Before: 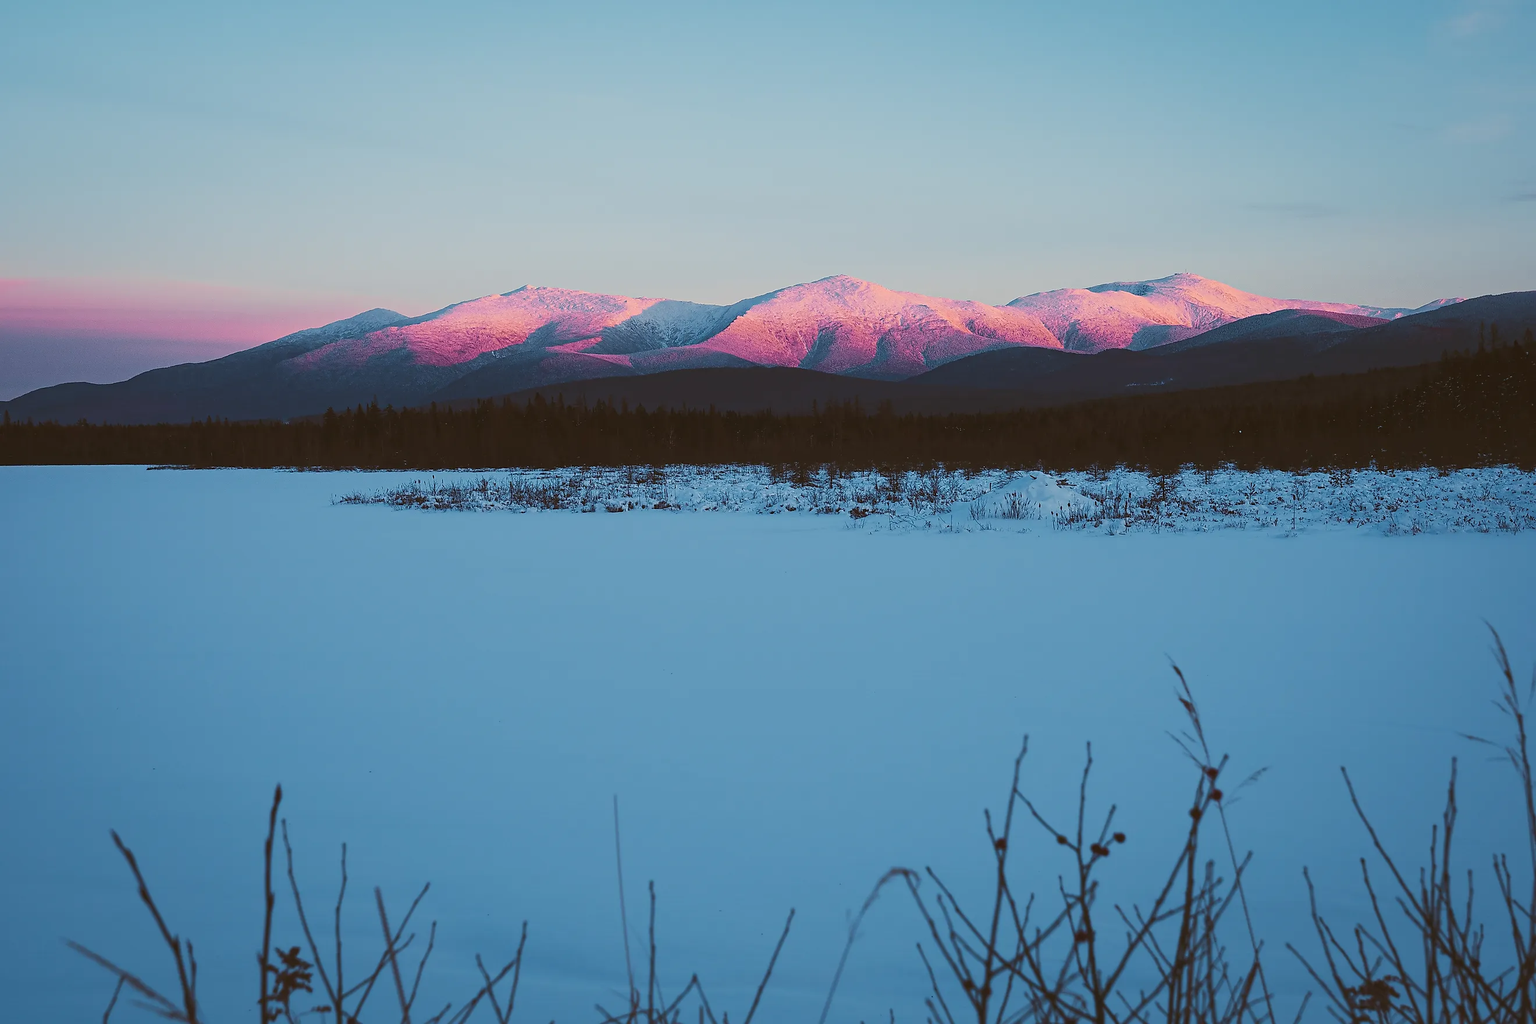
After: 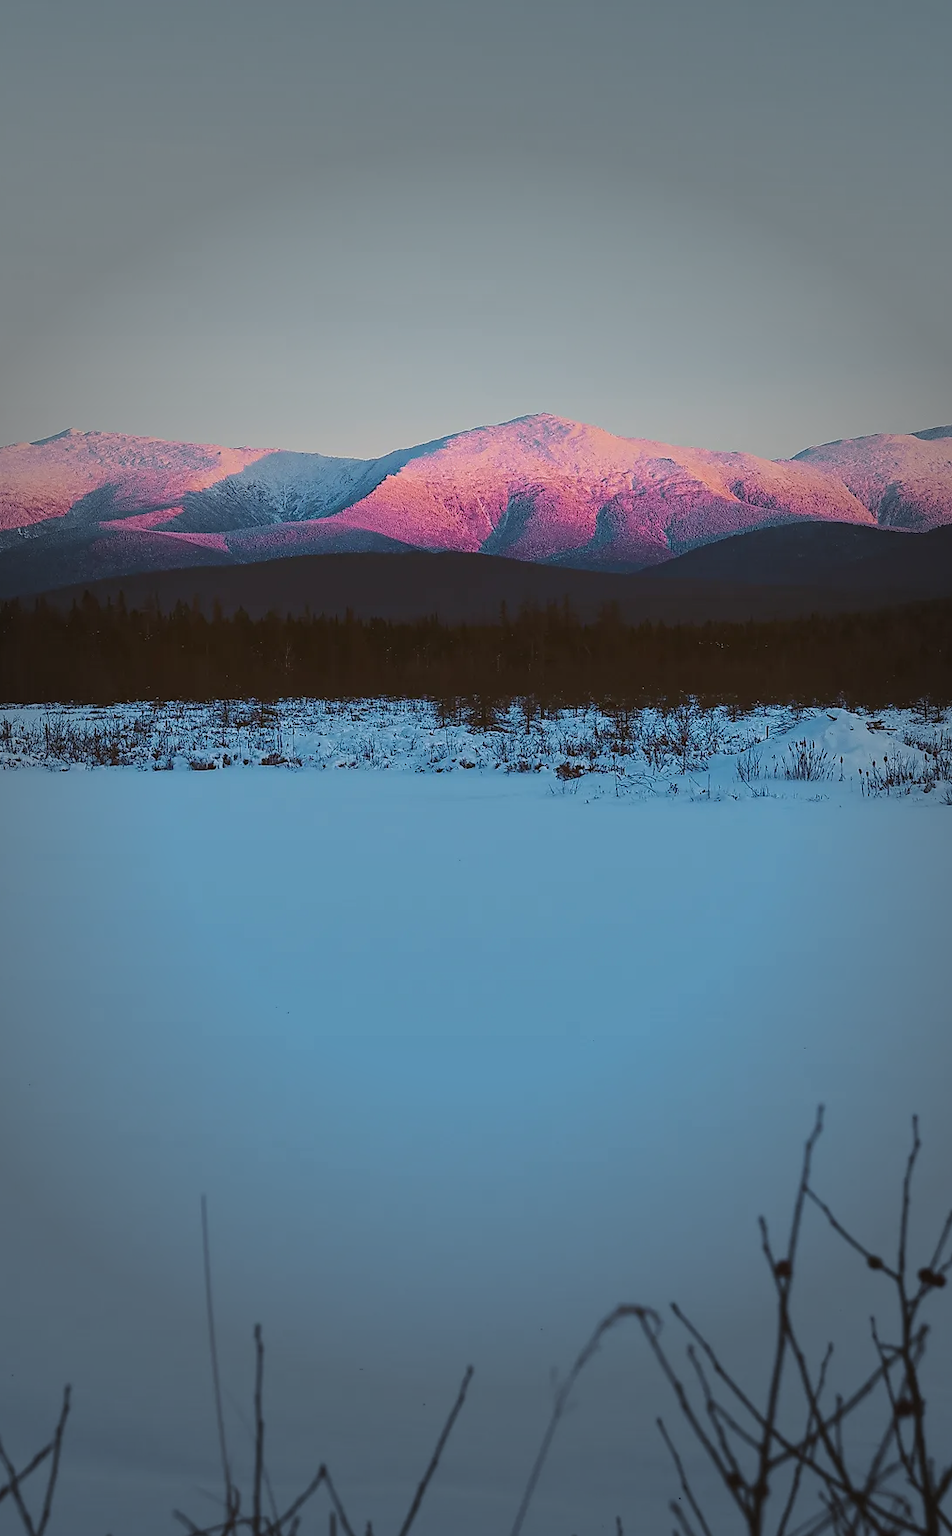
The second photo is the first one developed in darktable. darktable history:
vignetting: fall-off start 40.51%, fall-off radius 40.67%, unbound false
shadows and highlights: shadows -20.11, white point adjustment -1.92, highlights -34.83
crop: left 31.28%, right 27.195%
